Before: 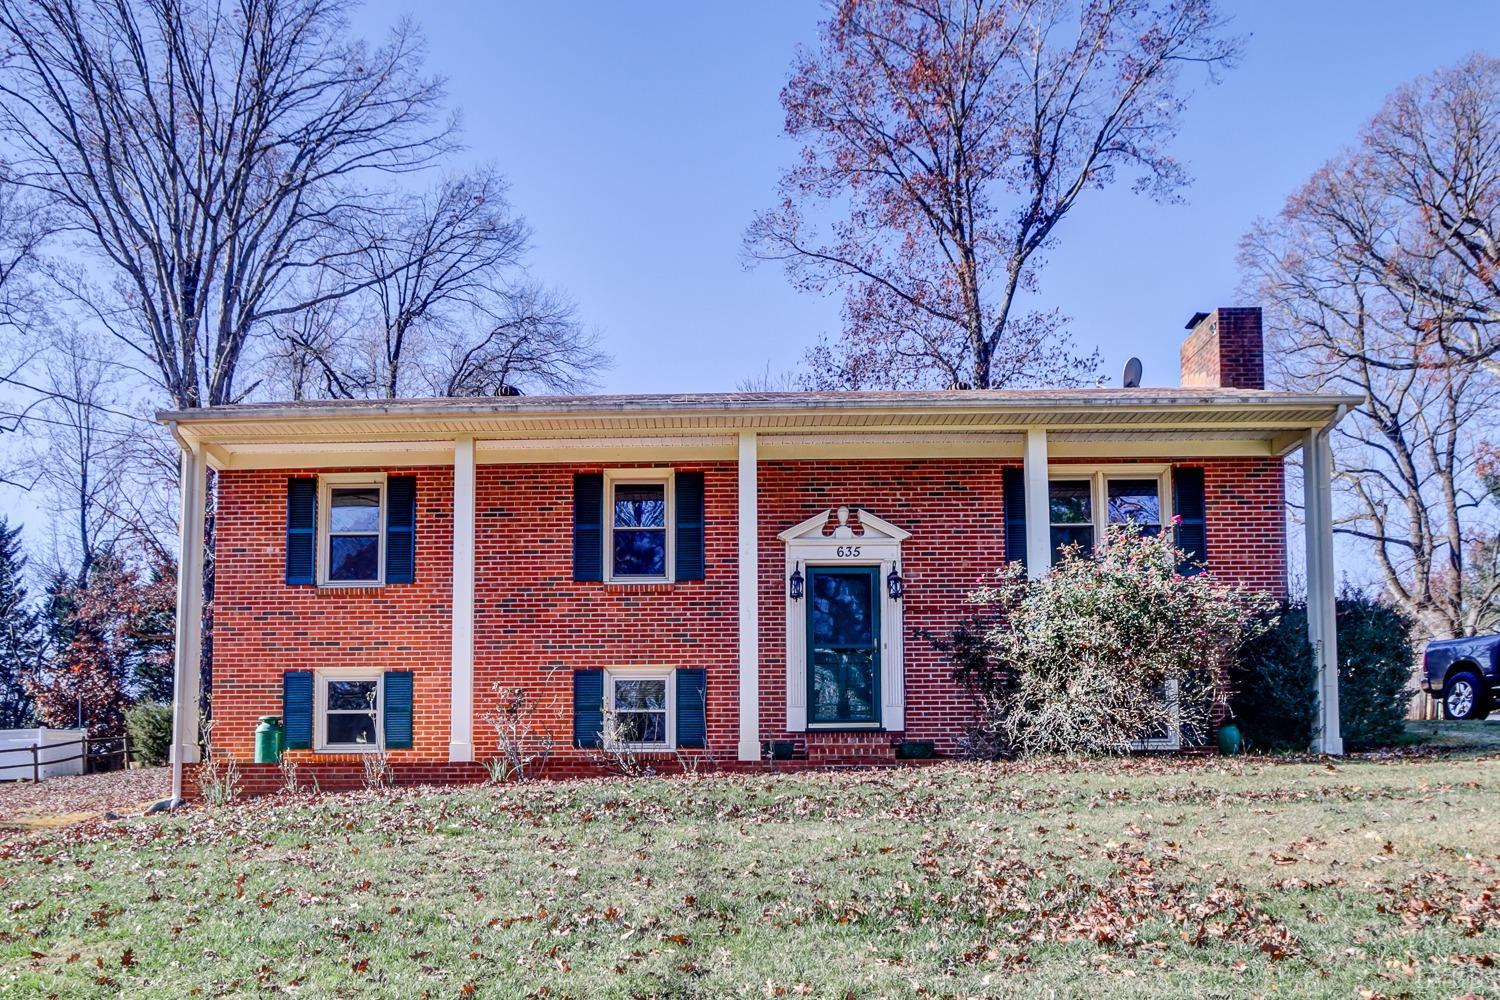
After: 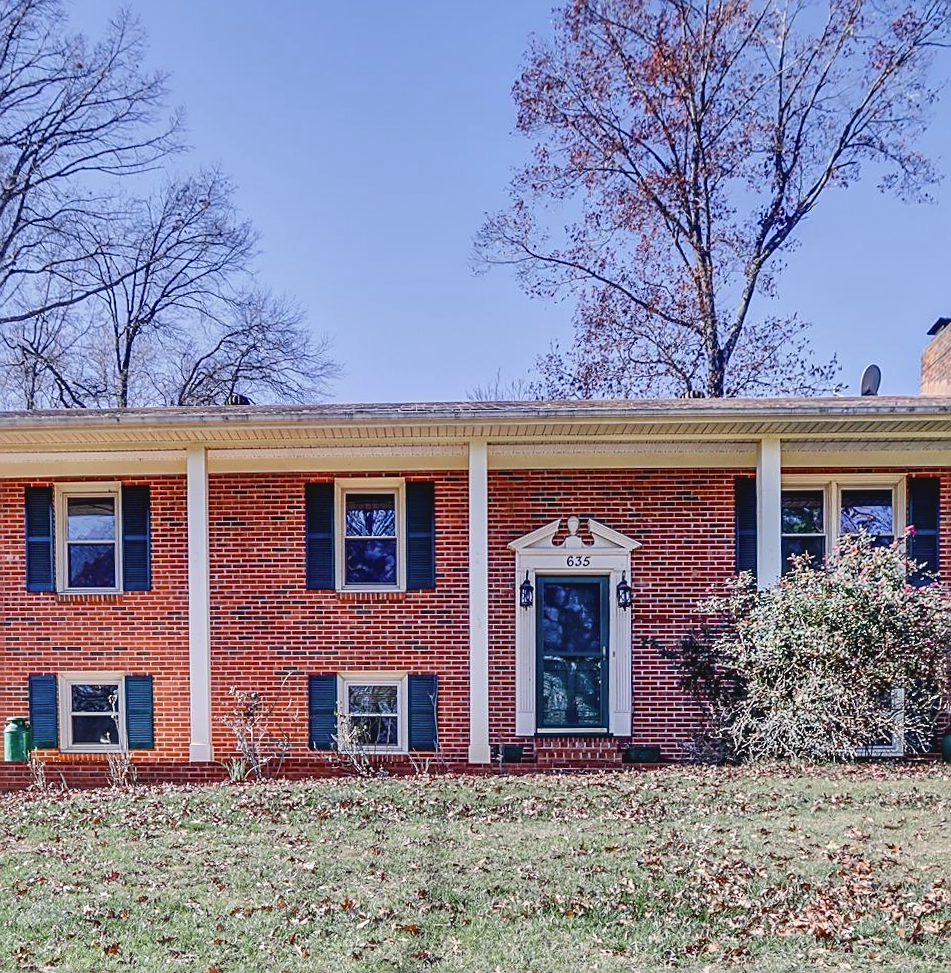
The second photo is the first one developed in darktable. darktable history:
contrast brightness saturation: contrast -0.1, saturation -0.1
rotate and perspective: rotation 0.074°, lens shift (vertical) 0.096, lens shift (horizontal) -0.041, crop left 0.043, crop right 0.952, crop top 0.024, crop bottom 0.979
crop and rotate: left 15.546%, right 17.787%
sharpen: on, module defaults
